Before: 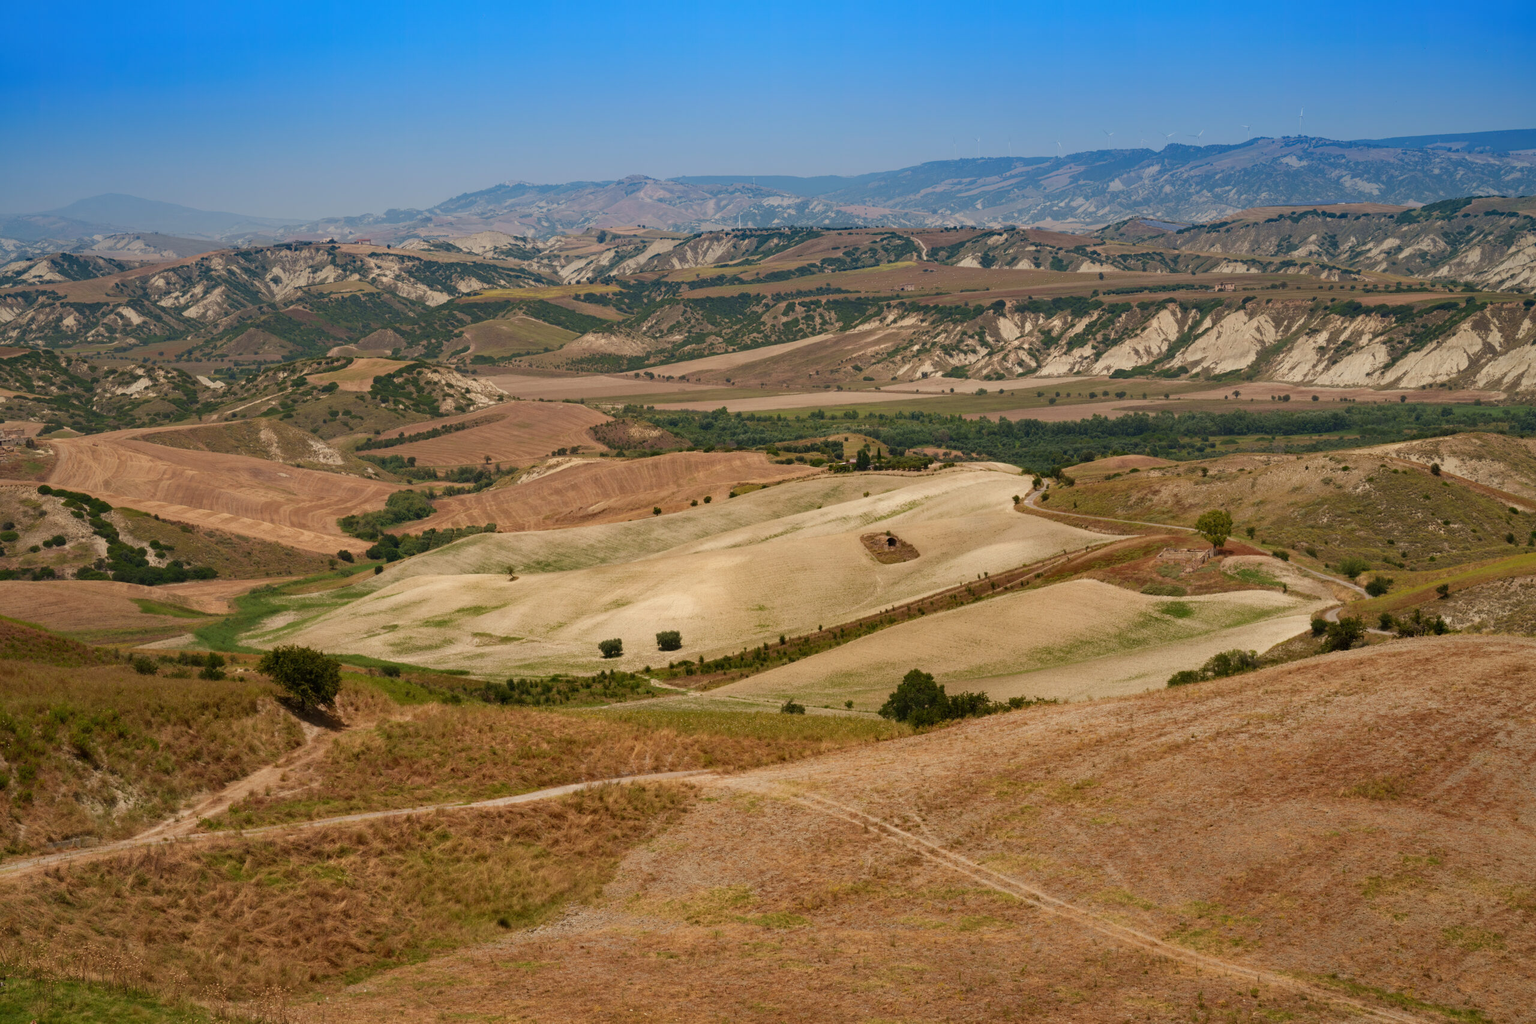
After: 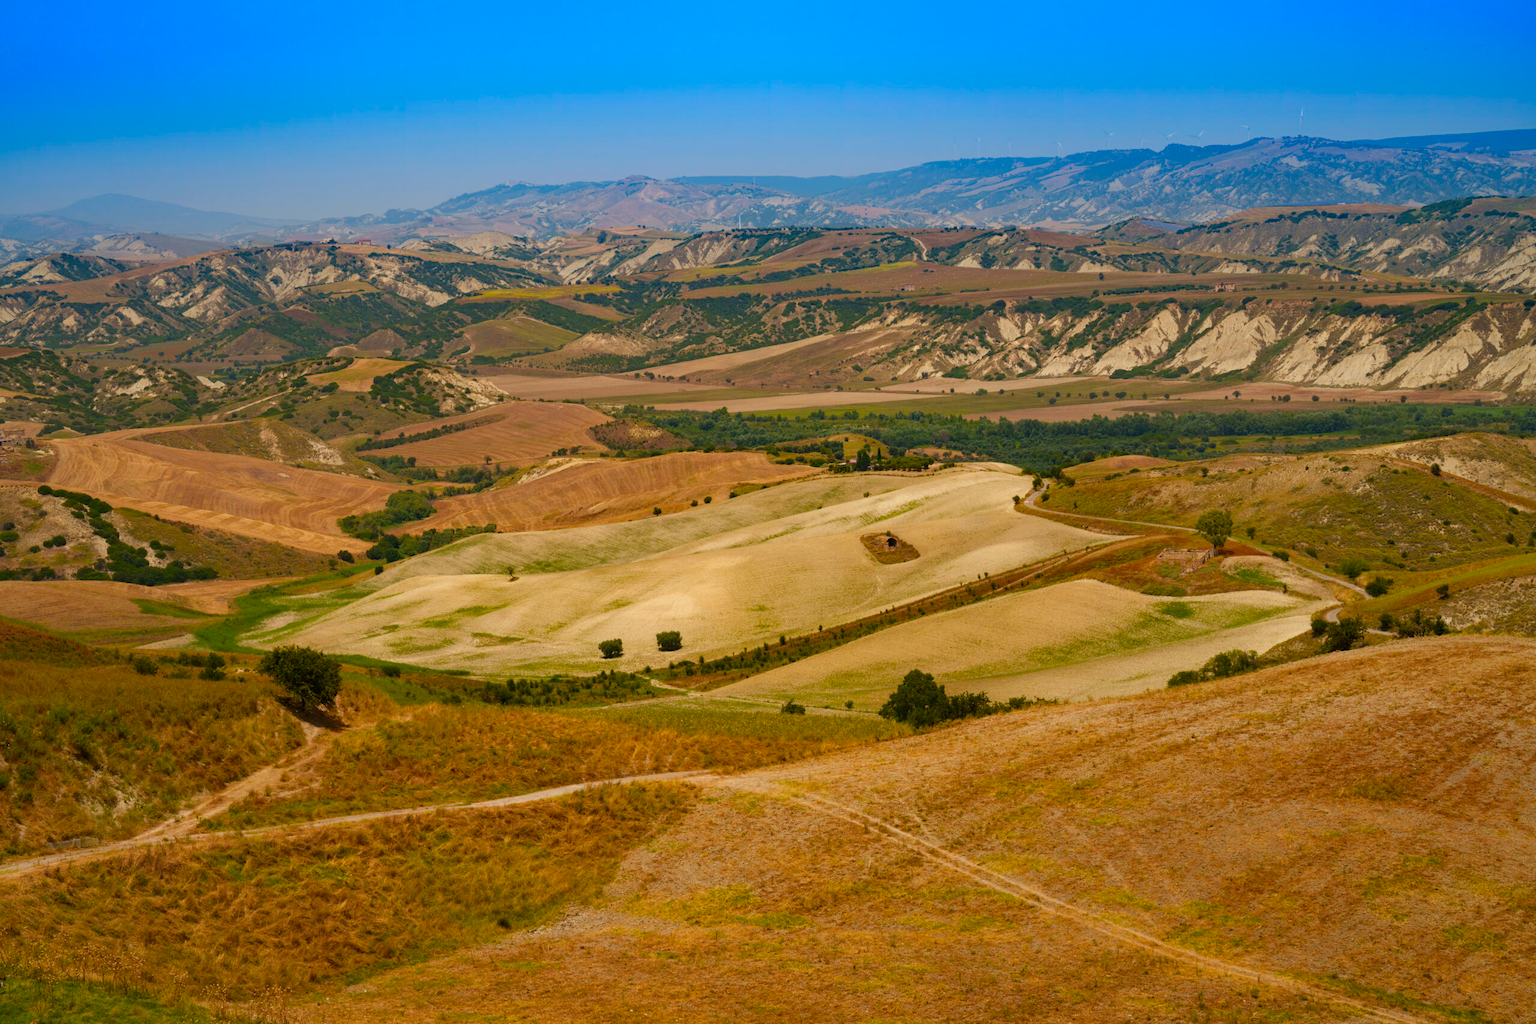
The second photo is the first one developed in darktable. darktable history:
color balance rgb: perceptual saturation grading › global saturation 25.882%, global vibrance 31.266%
